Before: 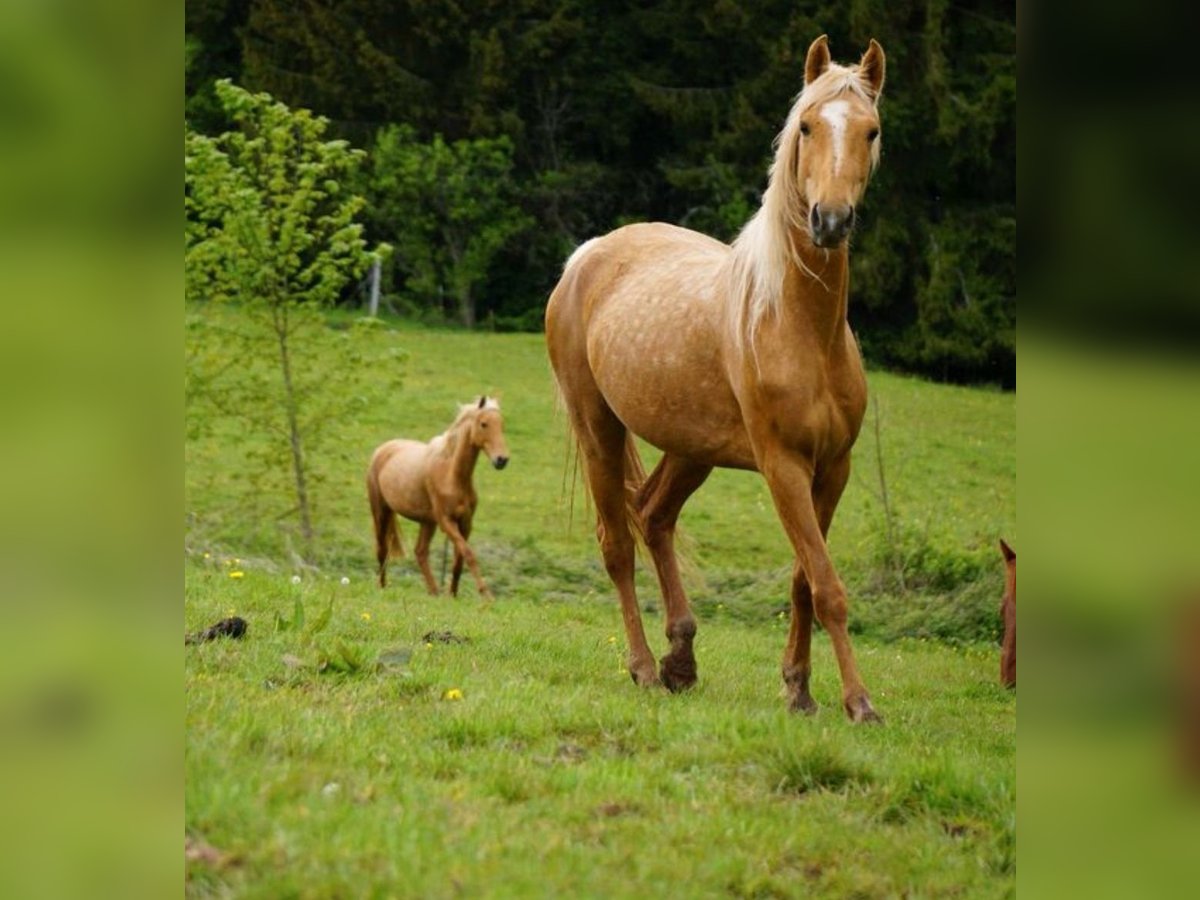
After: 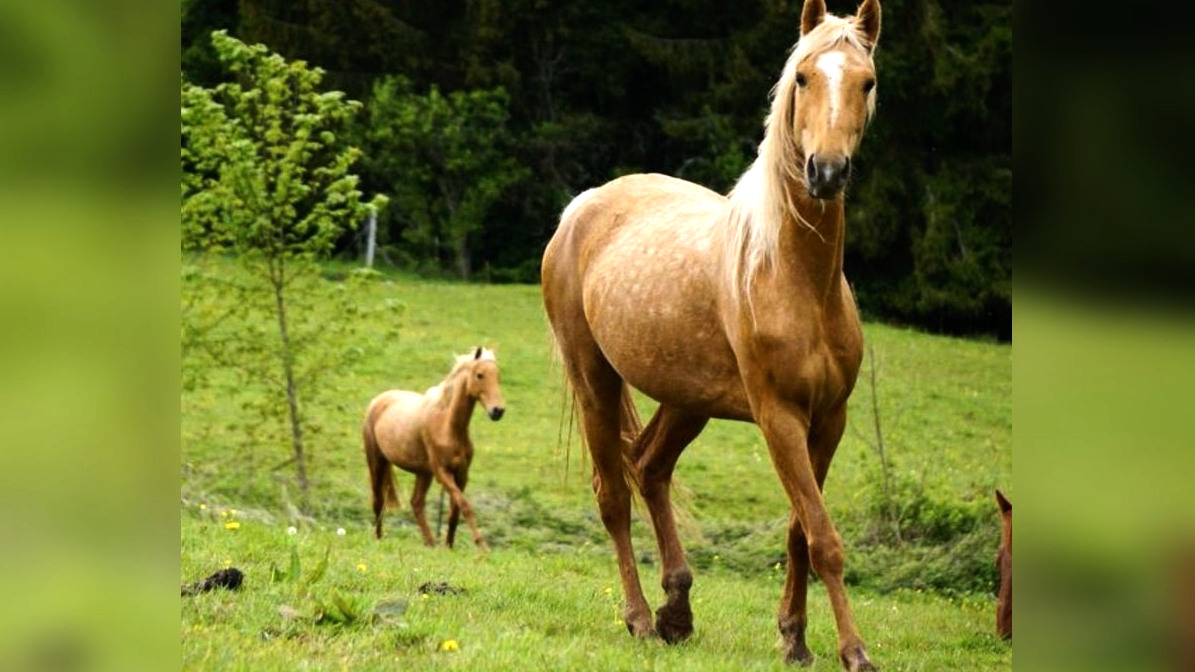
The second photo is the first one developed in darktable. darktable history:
tone equalizer: -8 EV -0.75 EV, -7 EV -0.7 EV, -6 EV -0.6 EV, -5 EV -0.4 EV, -3 EV 0.4 EV, -2 EV 0.6 EV, -1 EV 0.7 EV, +0 EV 0.75 EV, edges refinement/feathering 500, mask exposure compensation -1.57 EV, preserve details no
crop: left 0.387%, top 5.469%, bottom 19.809%
